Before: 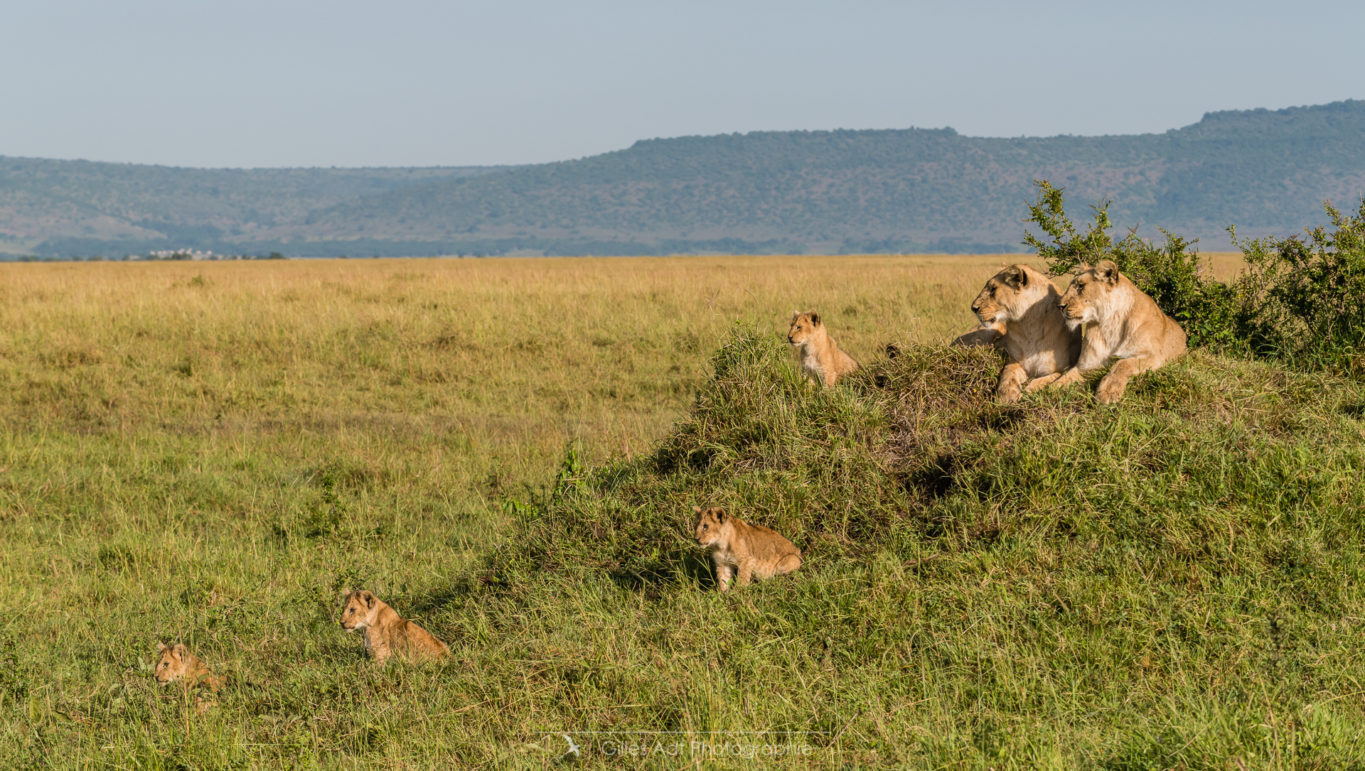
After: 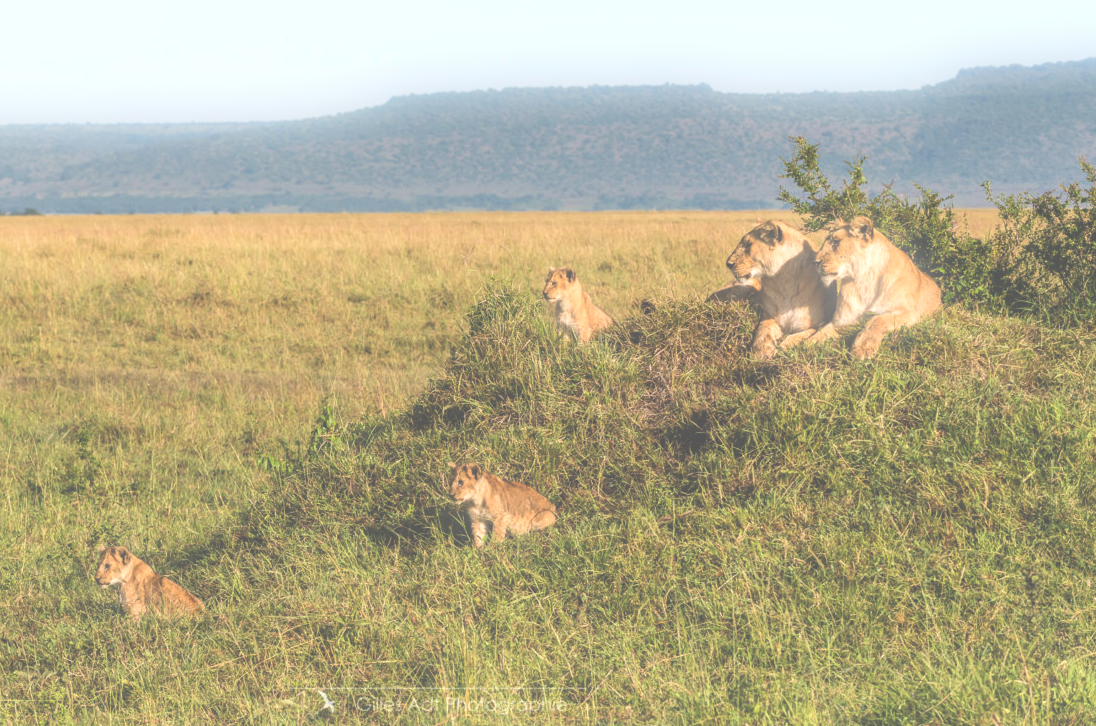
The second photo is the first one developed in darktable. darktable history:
exposure: black level correction -0.071, exposure 0.5 EV, compensate highlight preservation false
crop and rotate: left 17.959%, top 5.771%, right 1.742%
bloom: size 5%, threshold 95%, strength 15%
